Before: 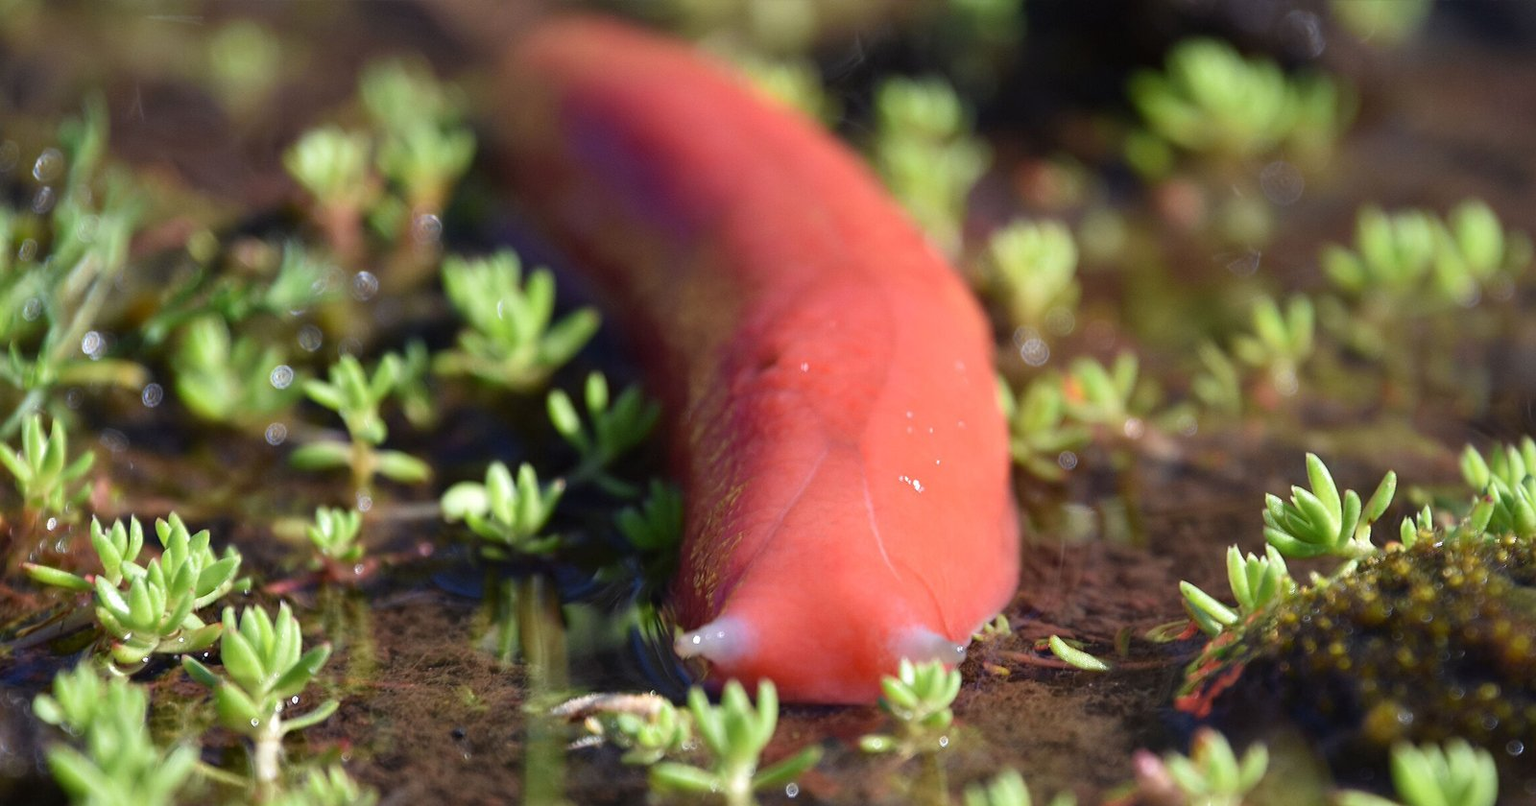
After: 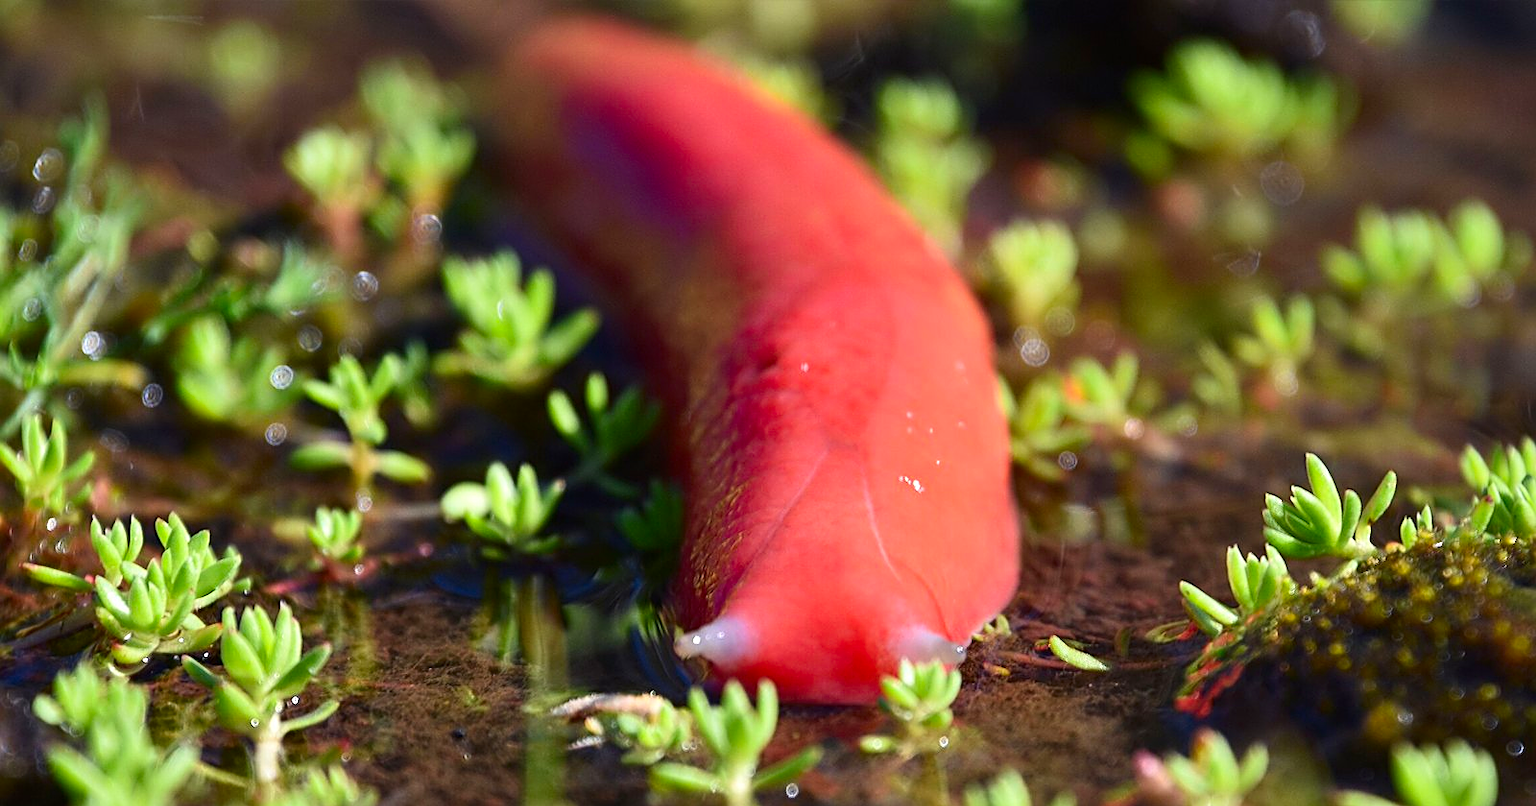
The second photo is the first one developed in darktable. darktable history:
sharpen: on, module defaults
contrast brightness saturation: contrast 0.16, saturation 0.32
